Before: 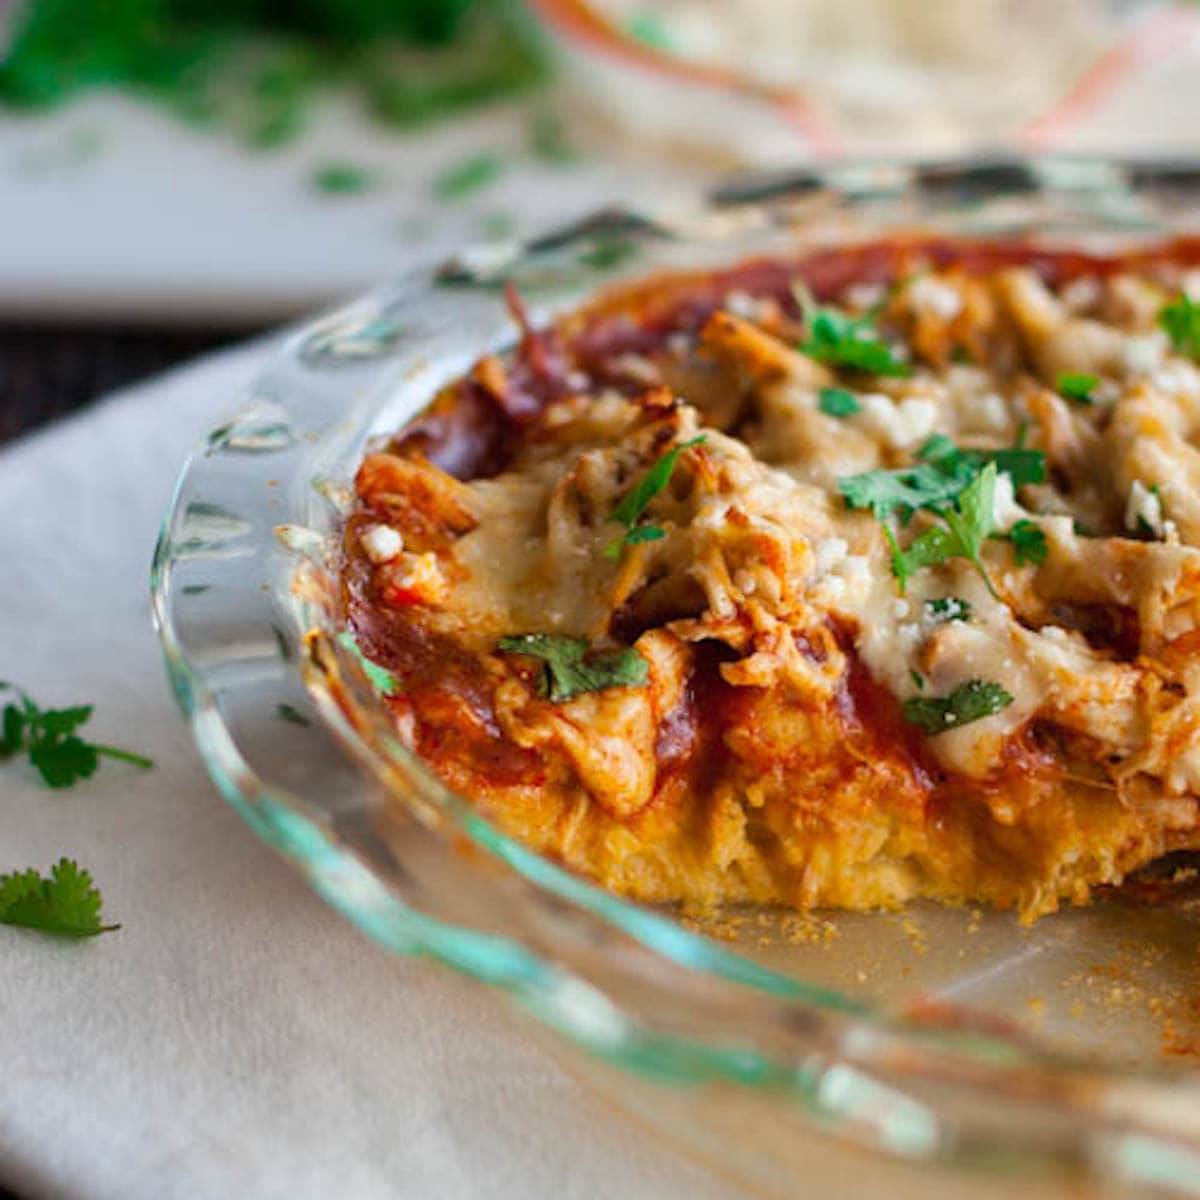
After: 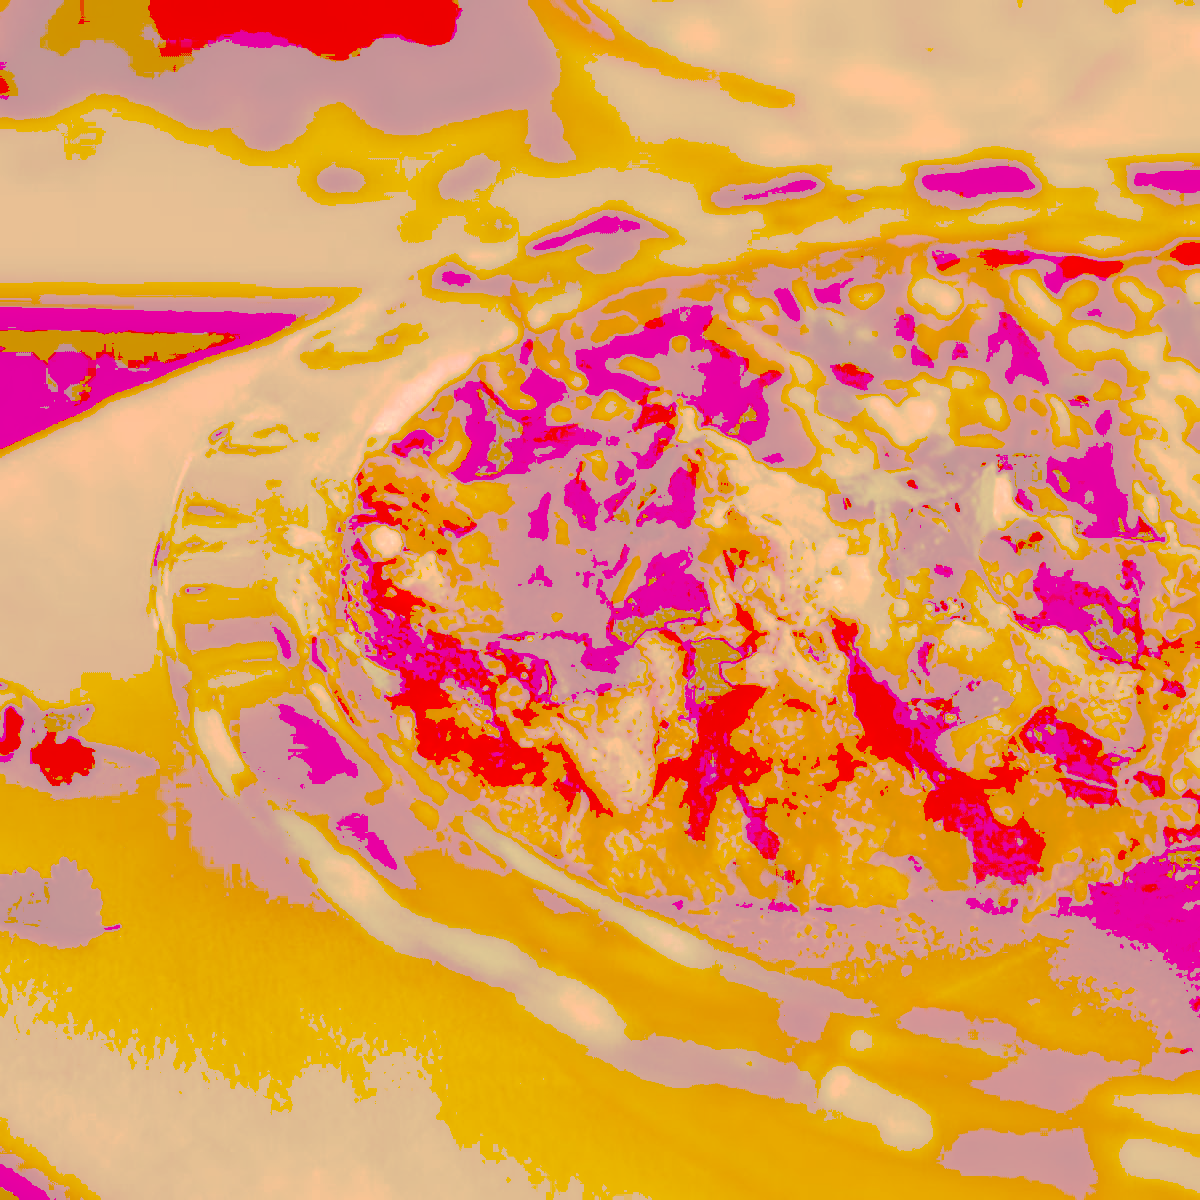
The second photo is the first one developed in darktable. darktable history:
tone curve: curves: ch0 [(0, 0) (0.003, 0.626) (0.011, 0.626) (0.025, 0.63) (0.044, 0.631) (0.069, 0.632) (0.1, 0.636) (0.136, 0.637) (0.177, 0.641) (0.224, 0.642) (0.277, 0.646) (0.335, 0.649) (0.399, 0.661) (0.468, 0.679) (0.543, 0.702) (0.623, 0.732) (0.709, 0.769) (0.801, 0.804) (0.898, 0.847) (1, 1)], preserve colors none
color look up table: target L [96.74, 83.39, 86.01, 82.92, 76.73, 58.95, 56.04, 55.84, 52.48, 35.34, 32.72, 61.08, 60.89, 55.63, 43.79, 43.55, 43.32, 35.49, 36.33, 34.59, 32.89, 94.27, 89.85, 89.8, 73.07, 76.59, 62.61, 76.68, 74.14, 57.32, 59.88, 72.71, 74.07, 56.88, 49.68, 38.14, 35.79, 49.4, 35.88, 36.94, 41.58, 32.95, 32.4, 88.42, 72.96, 68.86, 45.76, 35.14, 31.28], target a [12.44, -9.082, 20.74, -4.141, 20.21, 40.89, 28.37, 37.66, 36.79, 86.56, 88, 43.05, 55.14, 65.47, 108.26, 105.1, 106.34, 93.08, 94.64, 91.42, 88.34, 19.77, 34.81, 32.84, 27.2, 40.72, 63.93, 31.08, 51.32, 45.11, 49.06, 43.48, 38.24, 57.53, 81.81, 94.72, 92.33, 65.42, 93.79, 95.74, 93.43, 88.44, 87.45, 9.527, 12.81, 29.86, 68.45, 91.2, 85.39], target b [50.24, 143.02, 147.52, 142.56, 131.87, 101.26, 96.26, 95.82, 90.2, 60.64, 56.14, 104.96, 104.49, 95.61, 75.19, 74.76, 74.24, 60.92, 62.32, 59.36, 56.43, 45.56, 35.31, 36.33, 125.22, 30.35, 107.27, 32.69, 13.26, 98.35, 102.59, 15.05, 16.84, 97.3, 84.91, 65.41, 61.36, 84.53, 61.47, 63.24, 70.95, 56.47, 55.59, 34.53, 125.04, 117.81, 78.38, 60.2, 53.68], num patches 49
